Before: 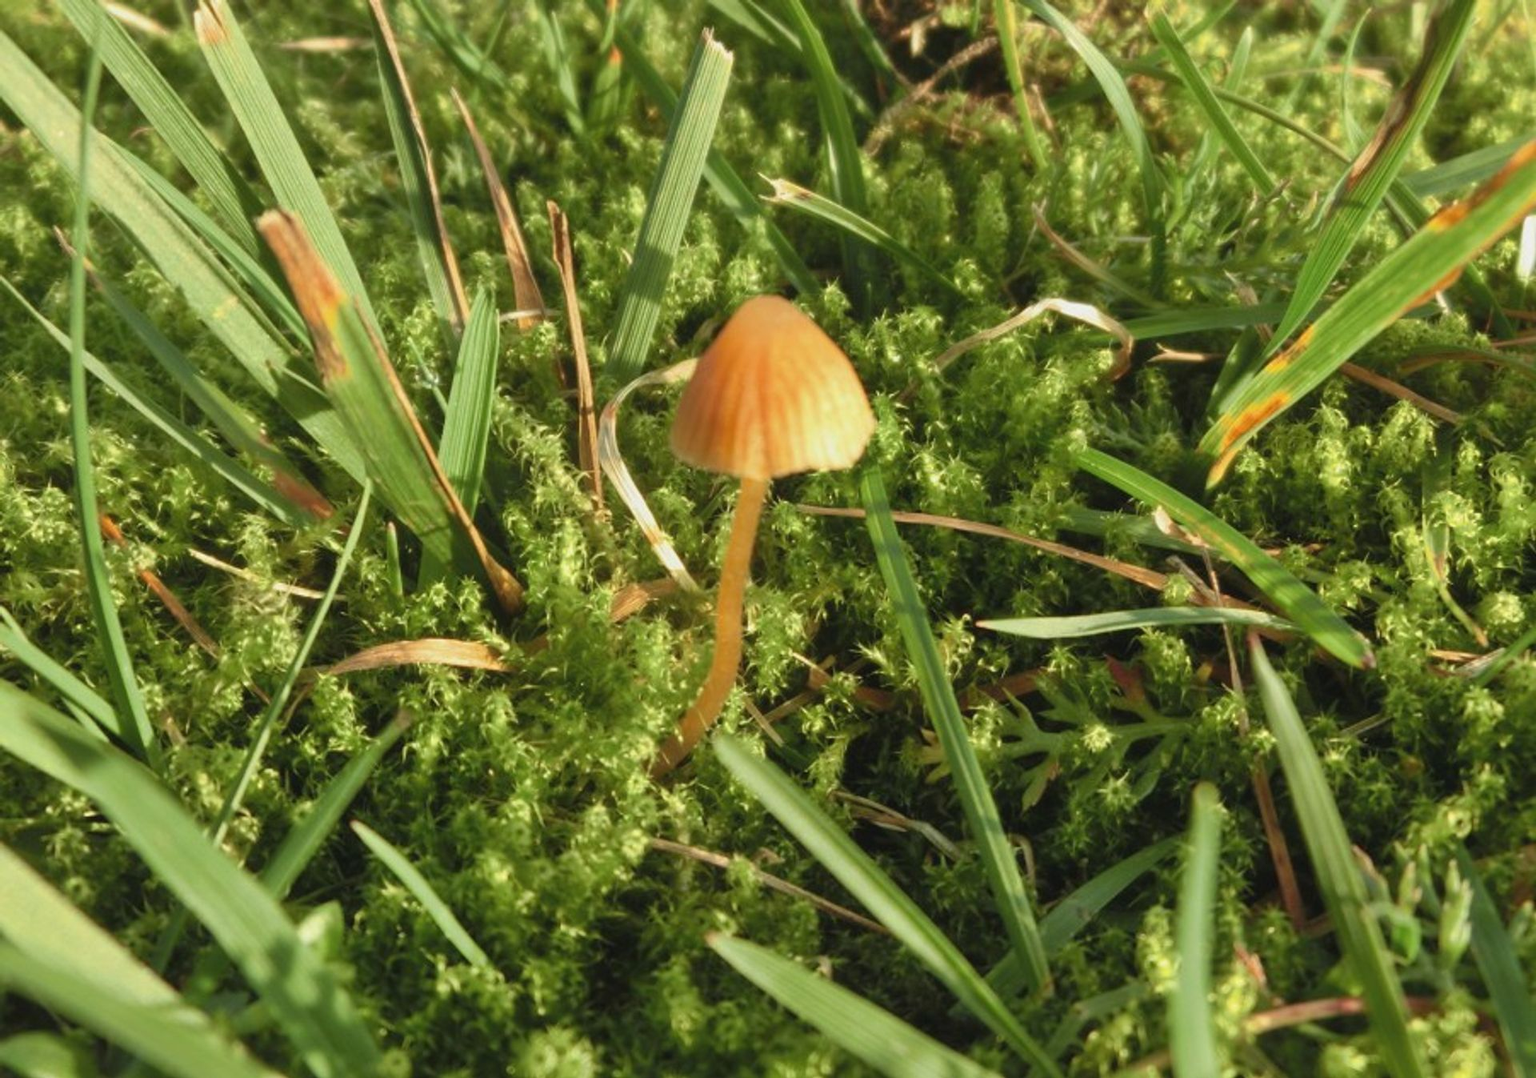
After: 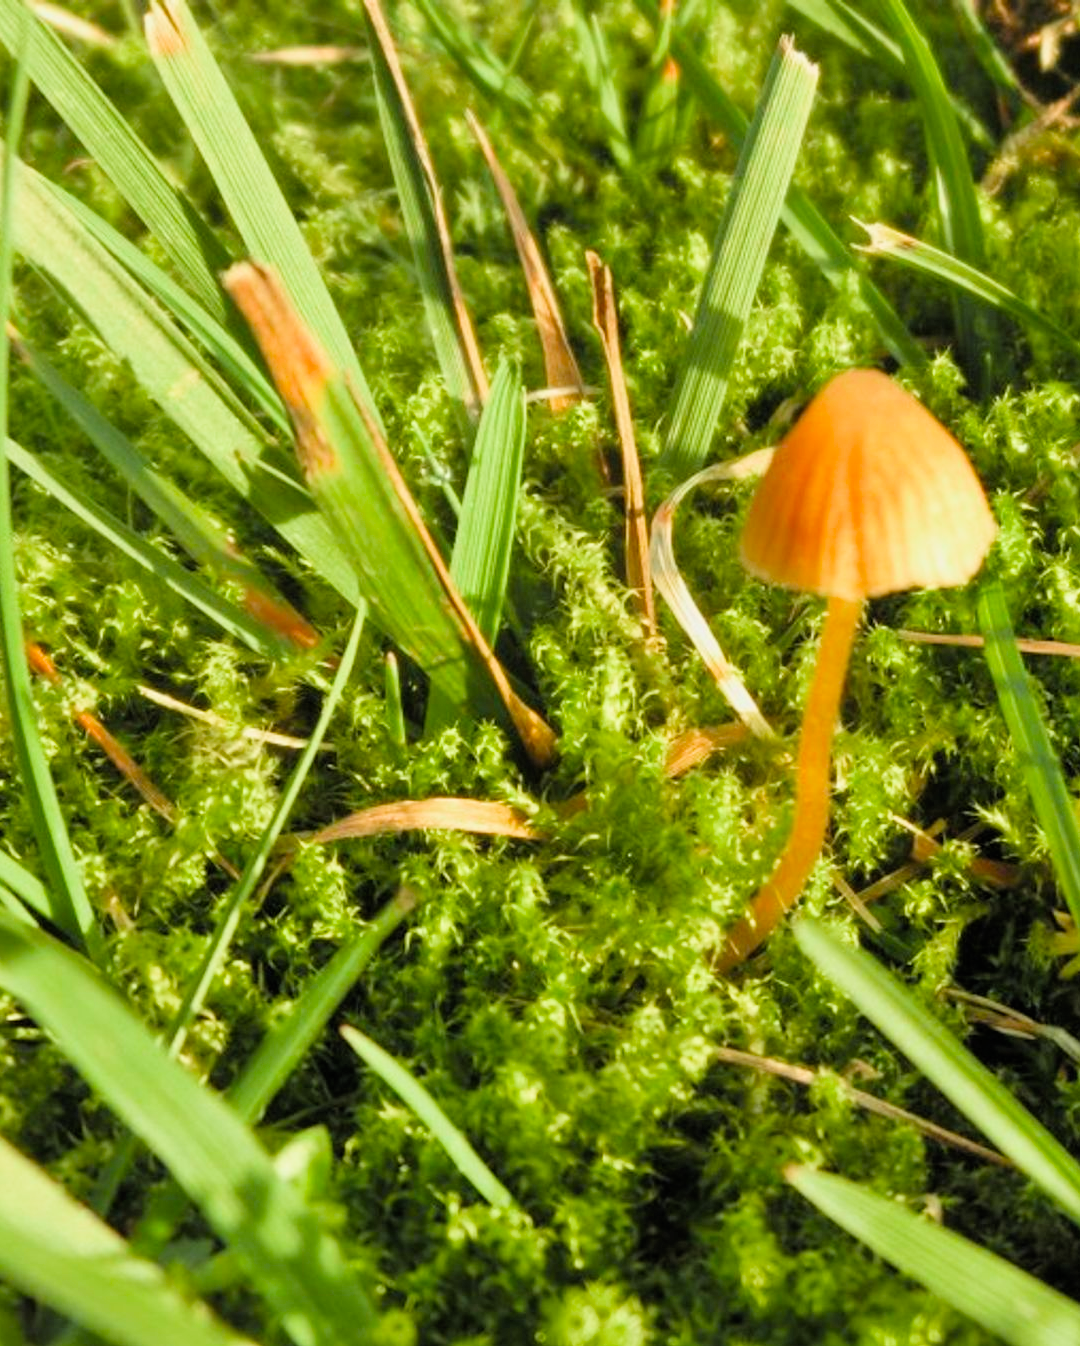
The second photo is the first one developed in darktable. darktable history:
exposure: black level correction 0, exposure 0.7 EV, compensate exposure bias true, compensate highlight preservation false
filmic rgb: black relative exposure -7.75 EV, white relative exposure 4.4 EV, threshold 3 EV, target black luminance 0%, hardness 3.76, latitude 50.51%, contrast 1.074, highlights saturation mix 10%, shadows ↔ highlights balance -0.22%, color science v4 (2020), enable highlight reconstruction true
crop: left 5.114%, right 38.589%
